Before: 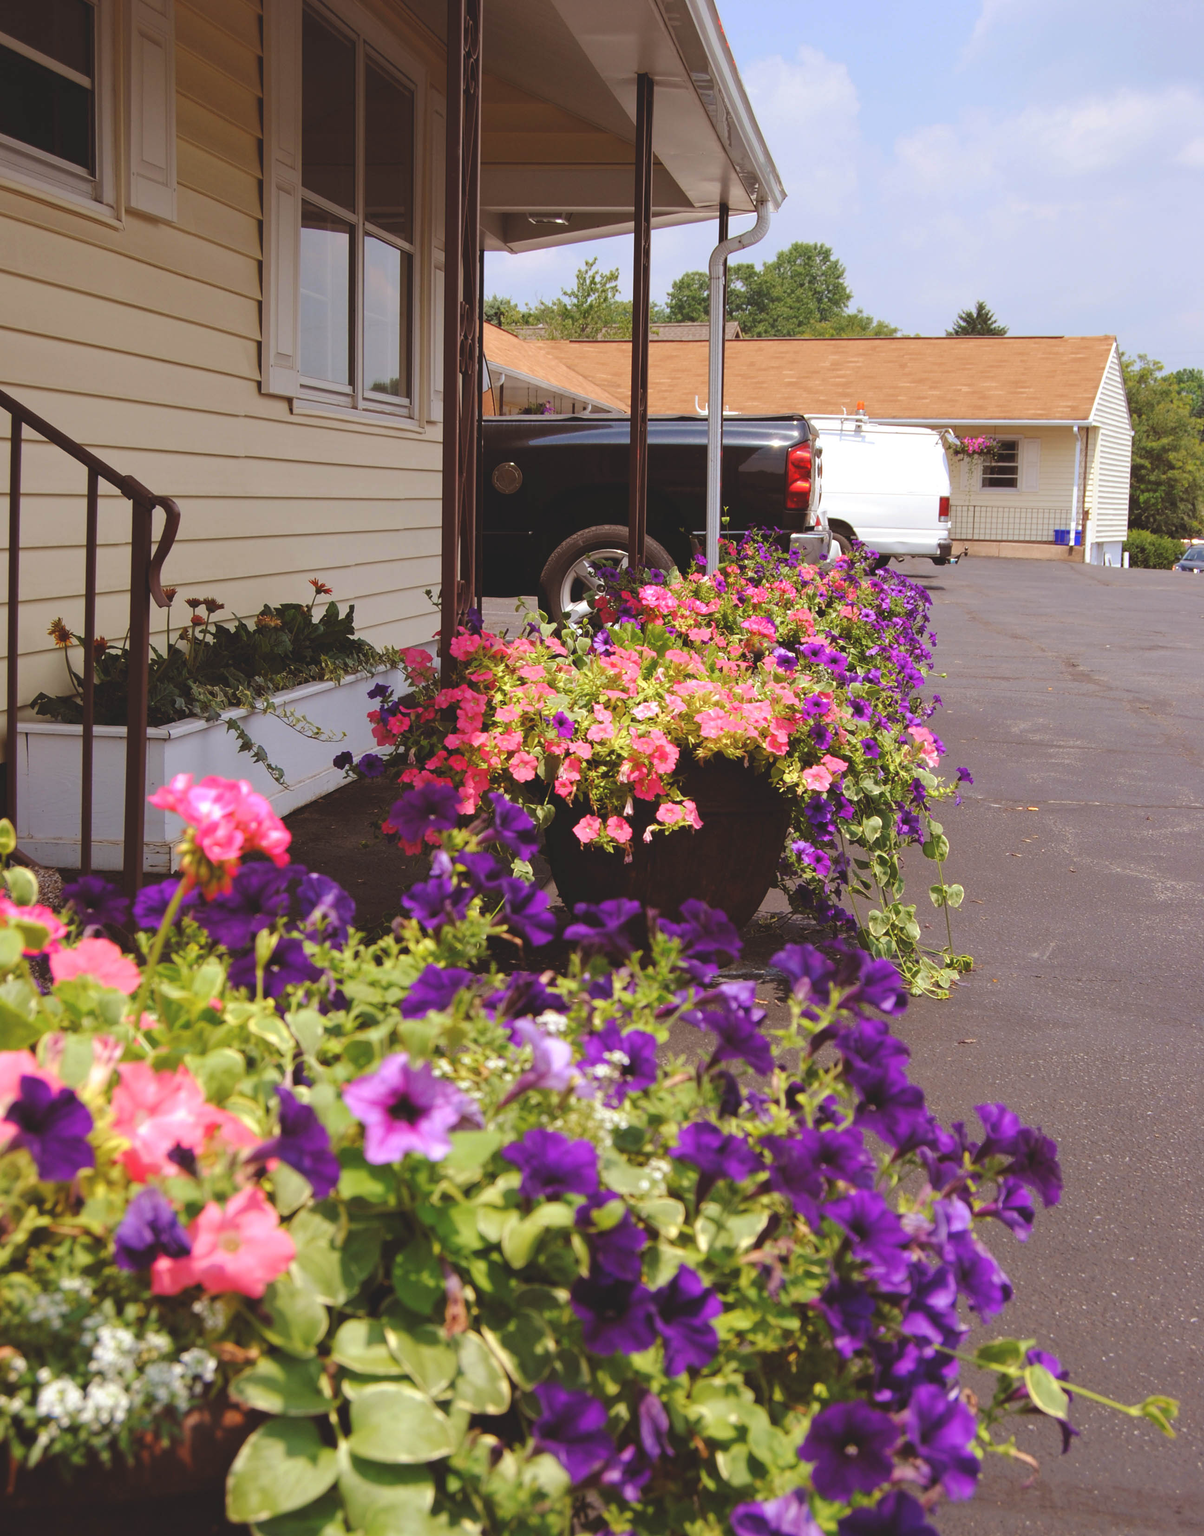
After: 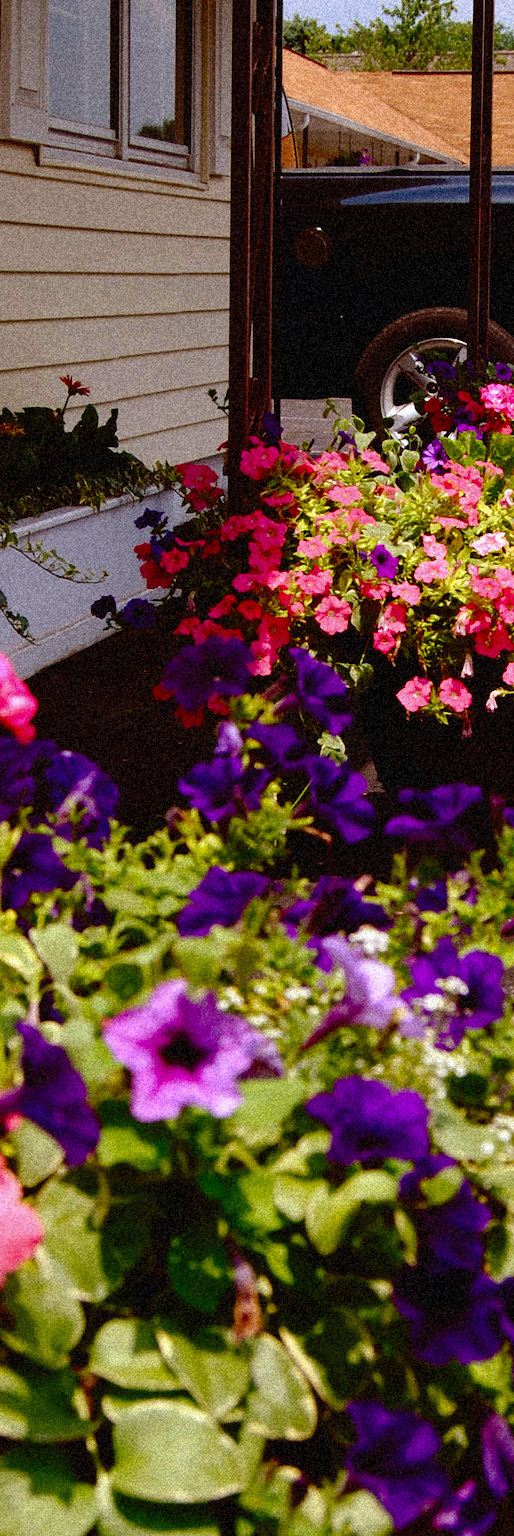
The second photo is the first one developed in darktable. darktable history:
grain: coarseness 46.9 ISO, strength 50.21%, mid-tones bias 0%
base curve: curves: ch0 [(0, 0) (0.073, 0.04) (0.157, 0.139) (0.492, 0.492) (0.758, 0.758) (1, 1)], preserve colors none
contrast brightness saturation: contrast 0.13, brightness -0.24, saturation 0.14
crop and rotate: left 21.77%, top 18.528%, right 44.676%, bottom 2.997%
white balance: red 1.004, blue 1.024
